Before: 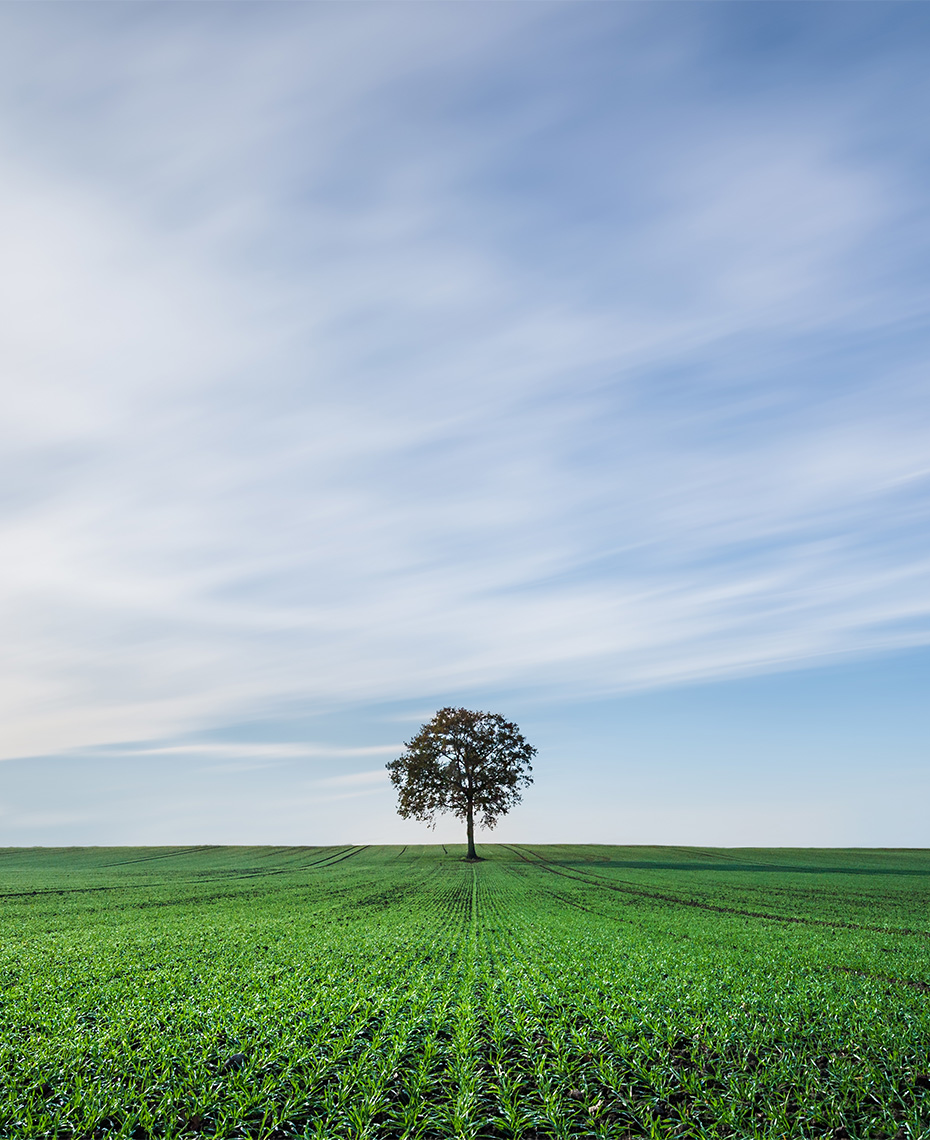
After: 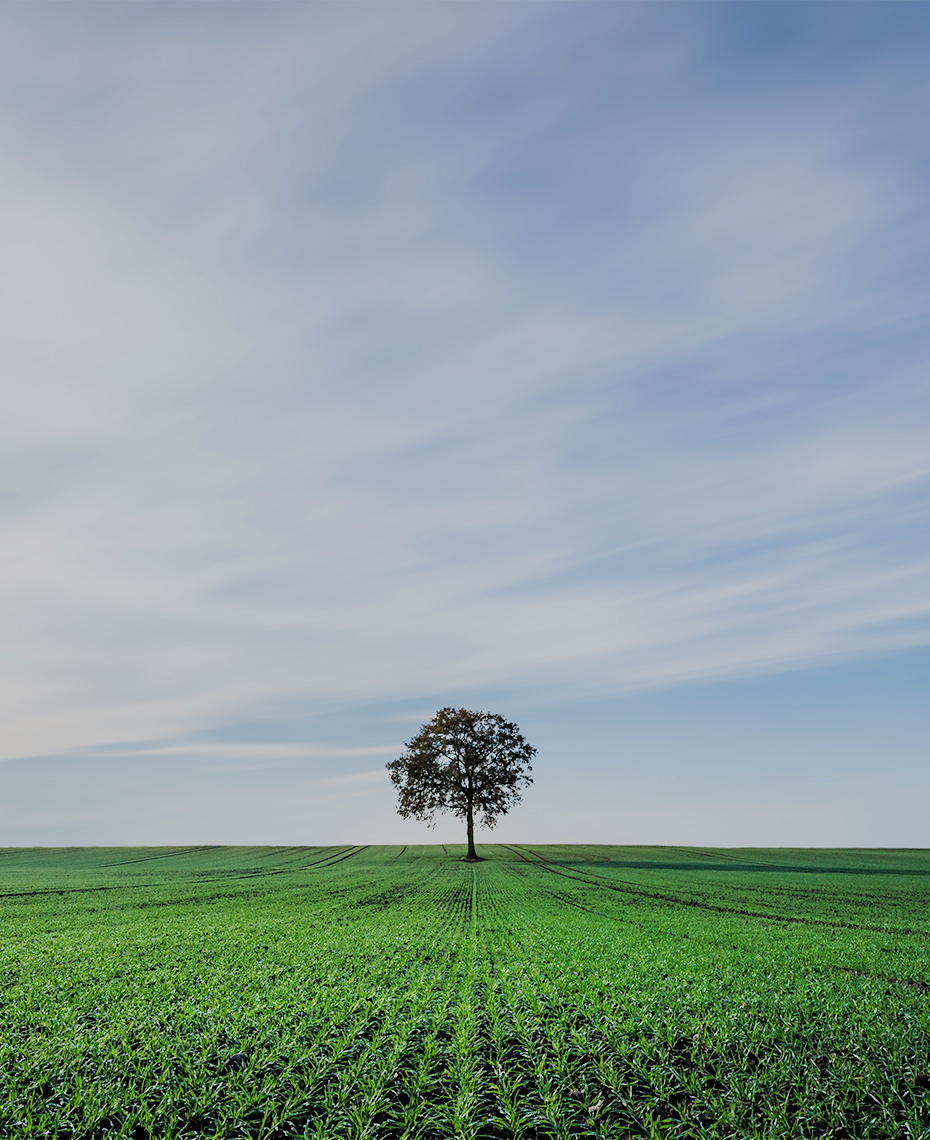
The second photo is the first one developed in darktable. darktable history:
exposure: exposure -0.01 EV, compensate highlight preservation false
filmic rgb: black relative exposure -7.32 EV, white relative exposure 5.09 EV, hardness 3.2
